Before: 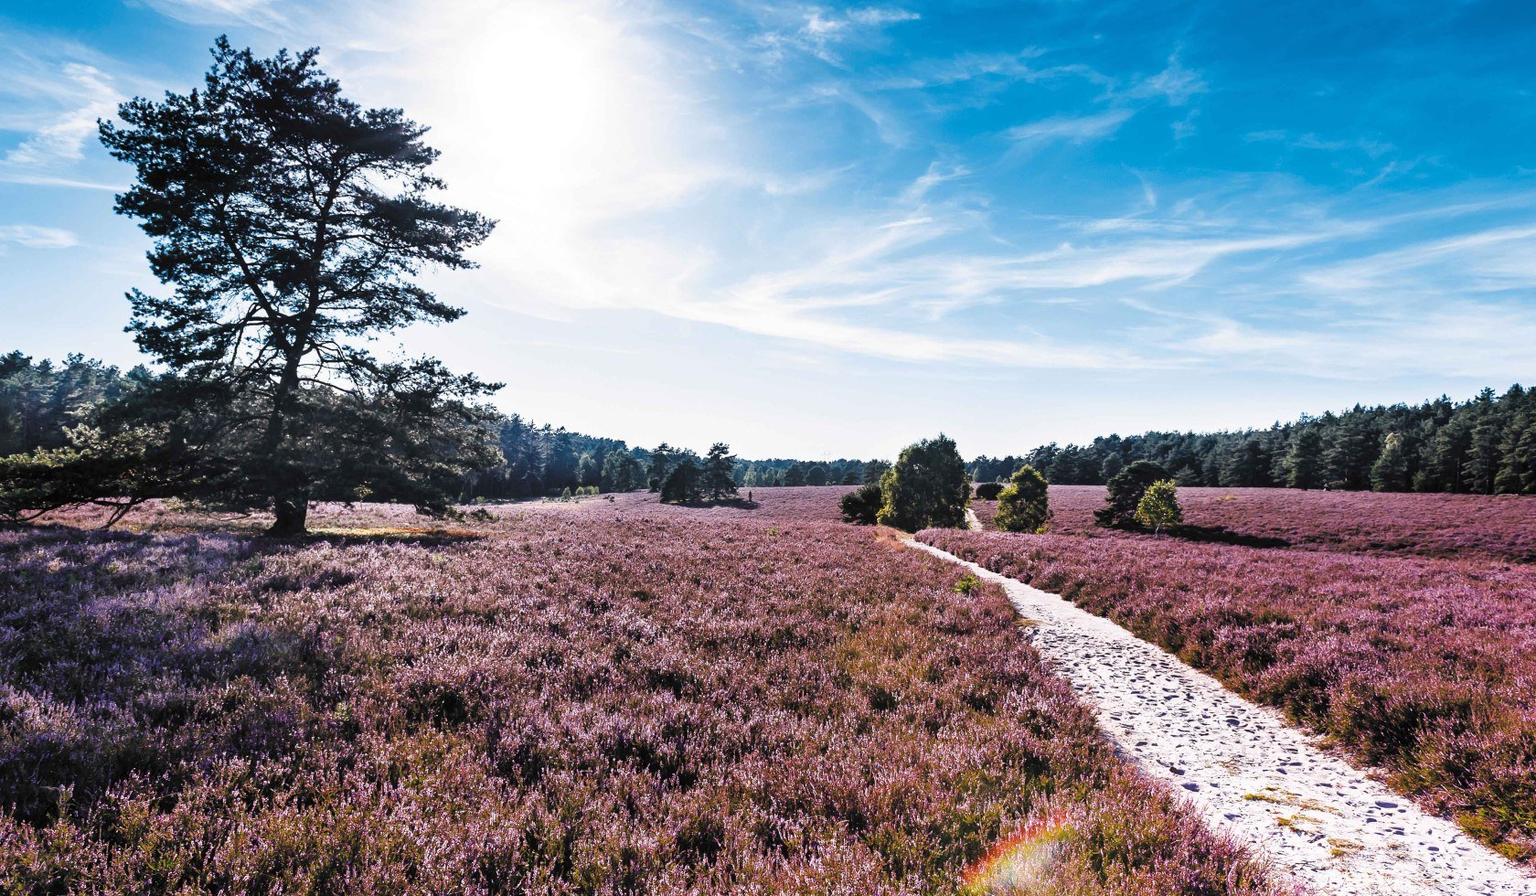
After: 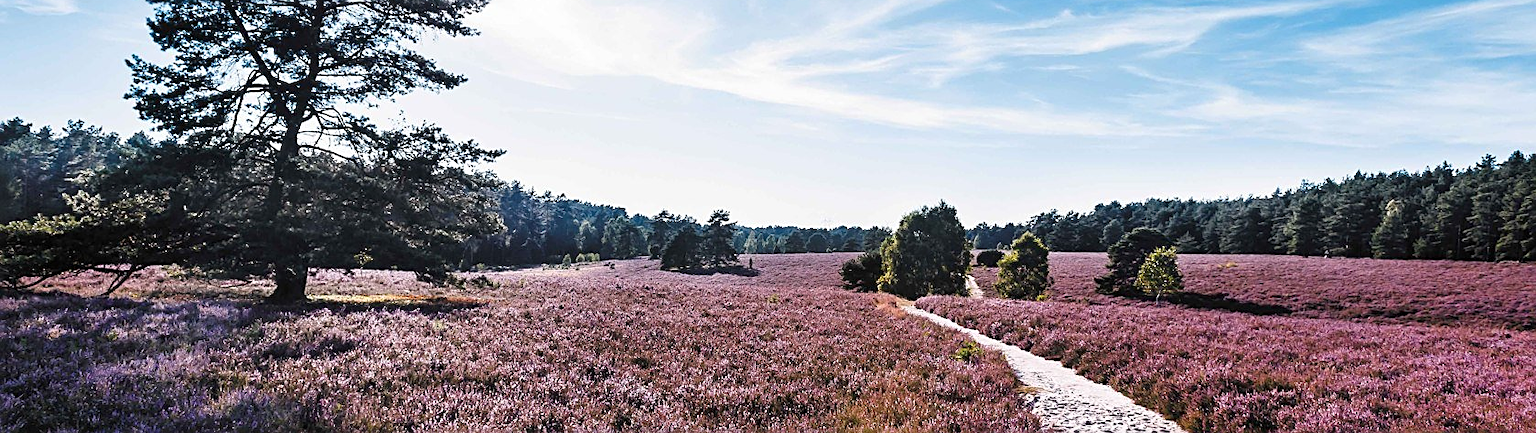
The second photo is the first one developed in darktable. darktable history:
tone equalizer: on, module defaults
crop and rotate: top 26.056%, bottom 25.543%
sharpen: on, module defaults
